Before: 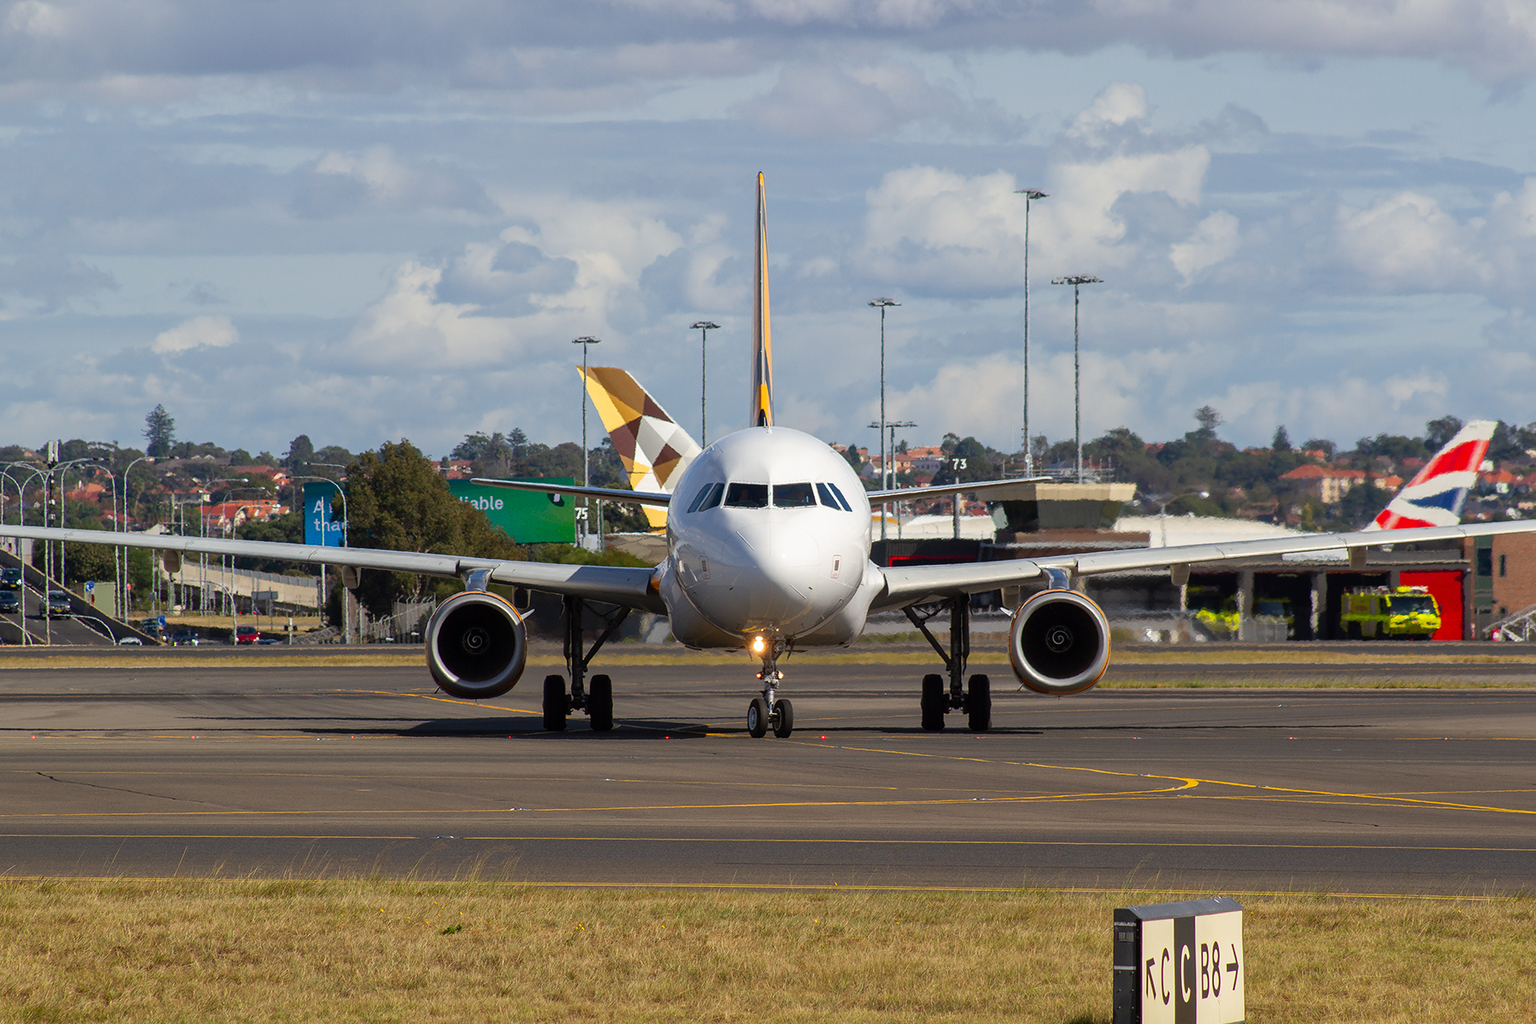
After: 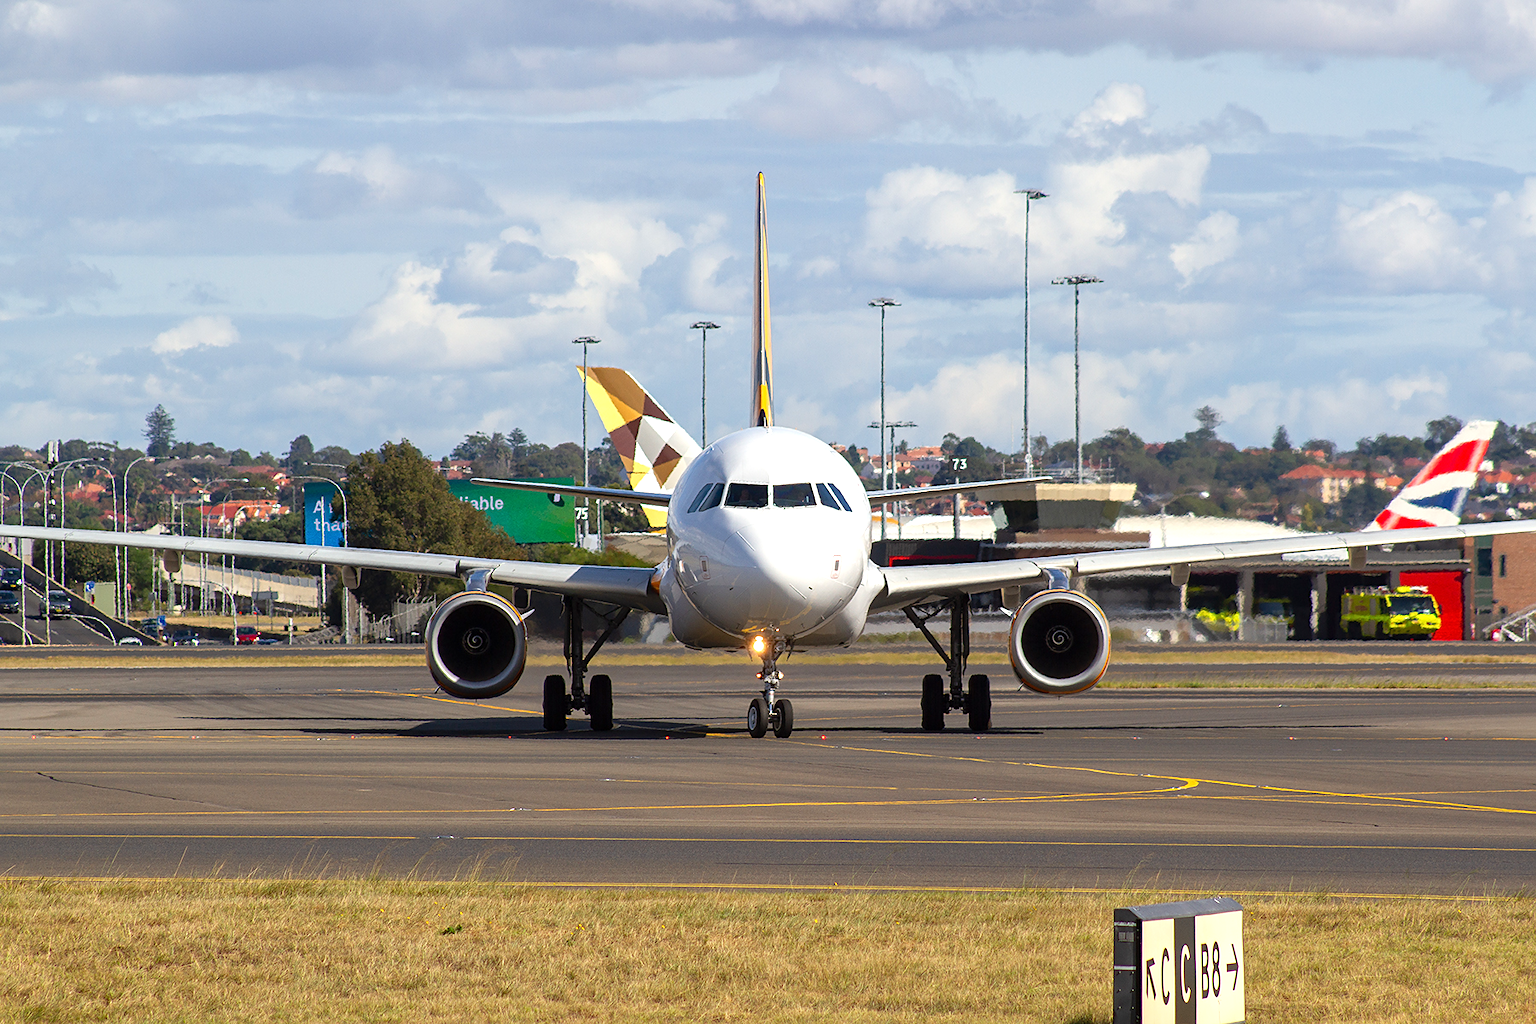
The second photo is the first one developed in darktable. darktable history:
sharpen: amount 0.207
exposure: exposure 0.553 EV, compensate highlight preservation false
